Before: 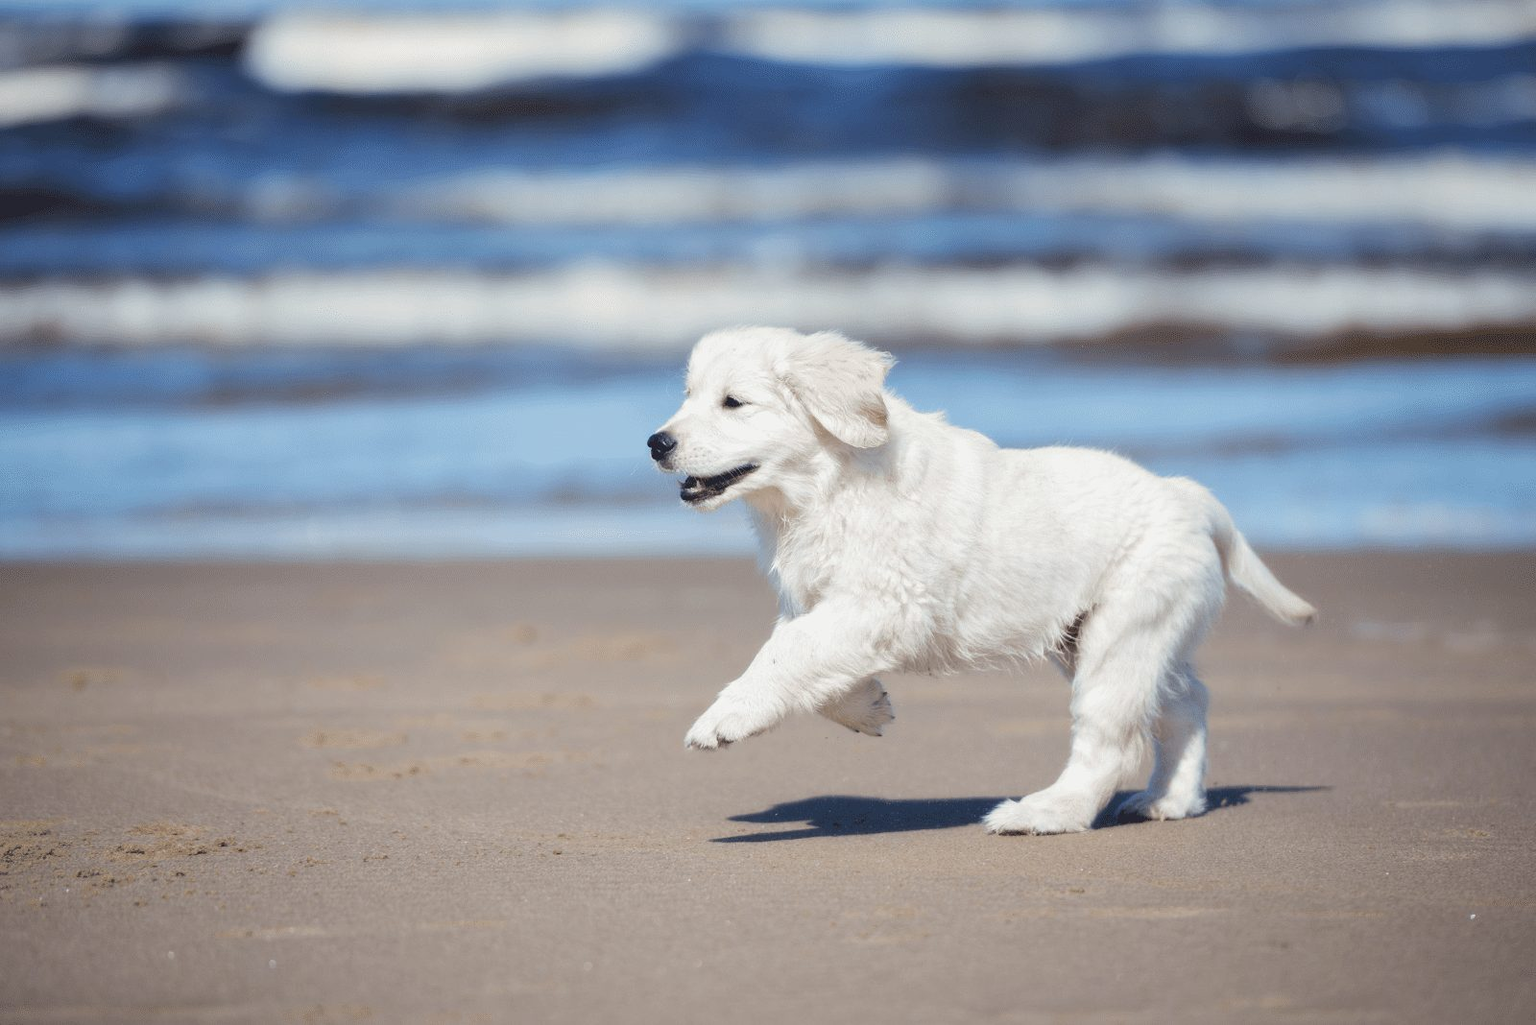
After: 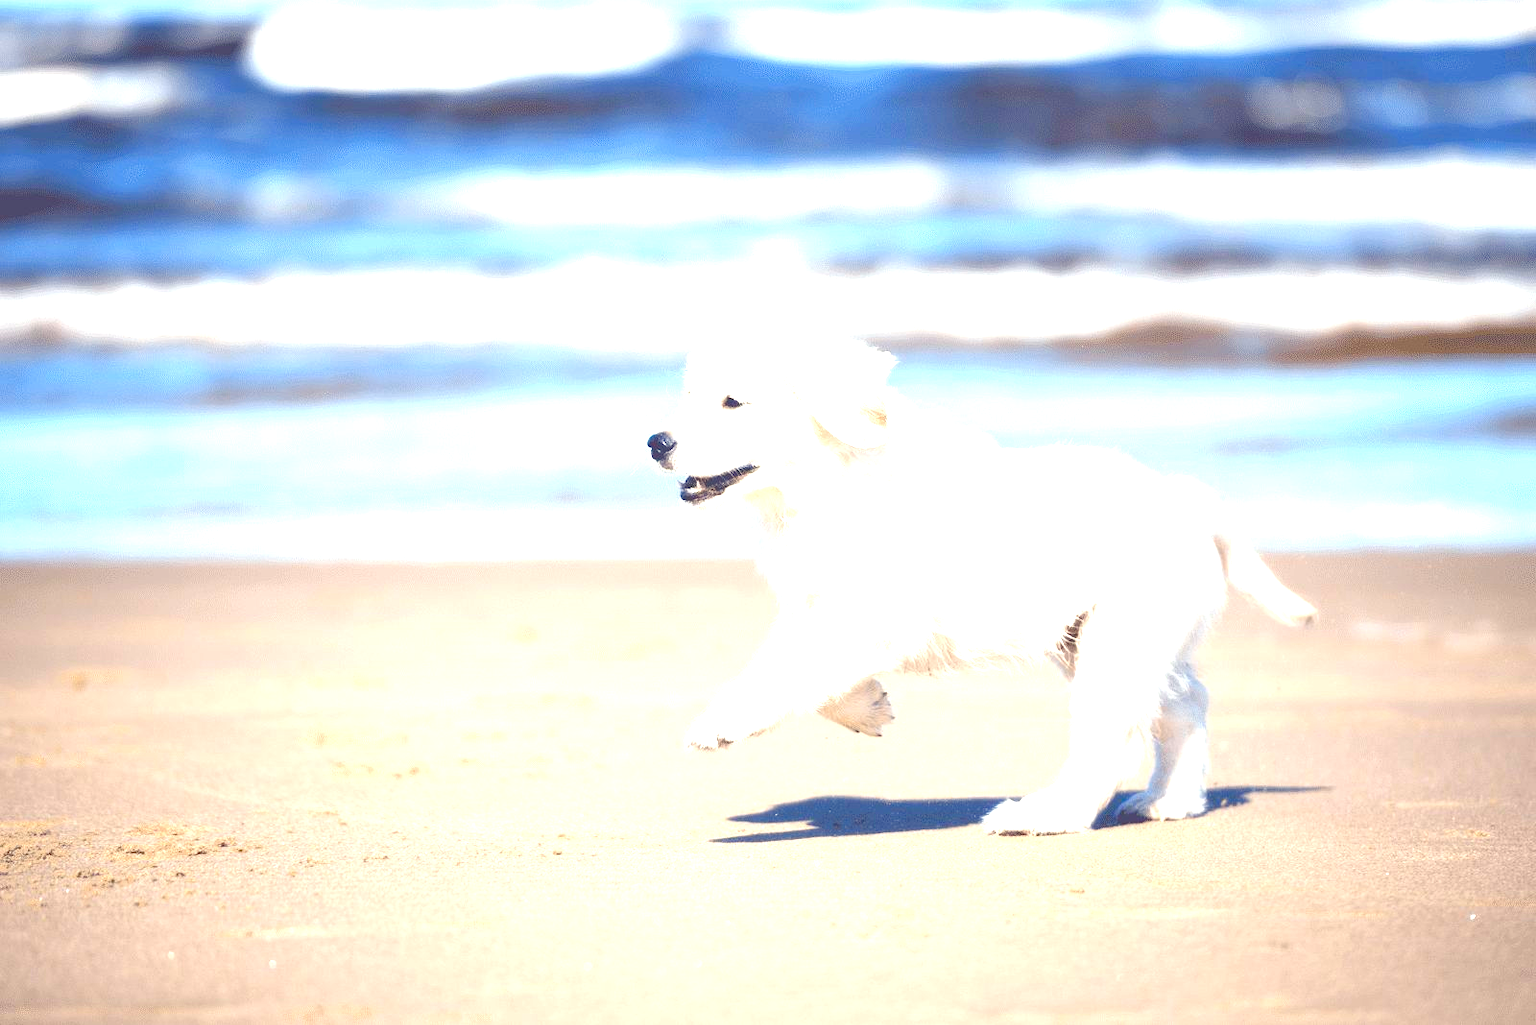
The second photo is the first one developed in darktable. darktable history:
exposure: black level correction 0, exposure 1.7 EV, compensate exposure bias true, compensate highlight preservation false
color balance rgb: shadows lift › chroma 3%, shadows lift › hue 280.8°, power › hue 330°, highlights gain › chroma 3%, highlights gain › hue 75.6°, global offset › luminance 1.5%, perceptual saturation grading › global saturation 20%, perceptual saturation grading › highlights -25%, perceptual saturation grading › shadows 50%, global vibrance 30%
